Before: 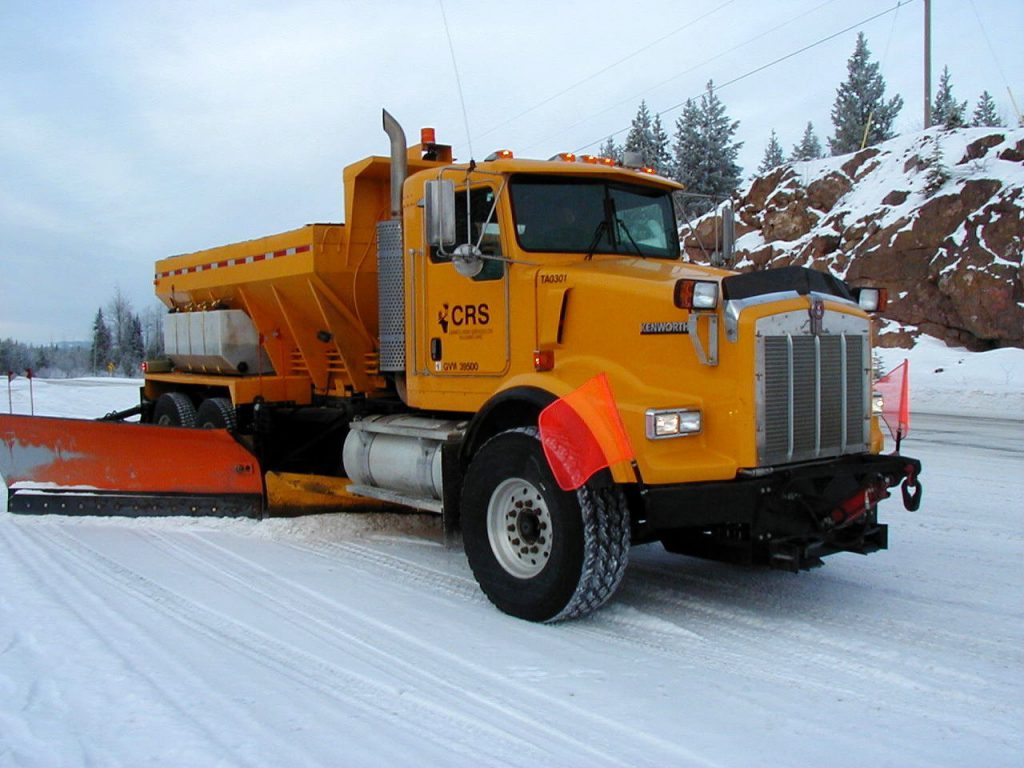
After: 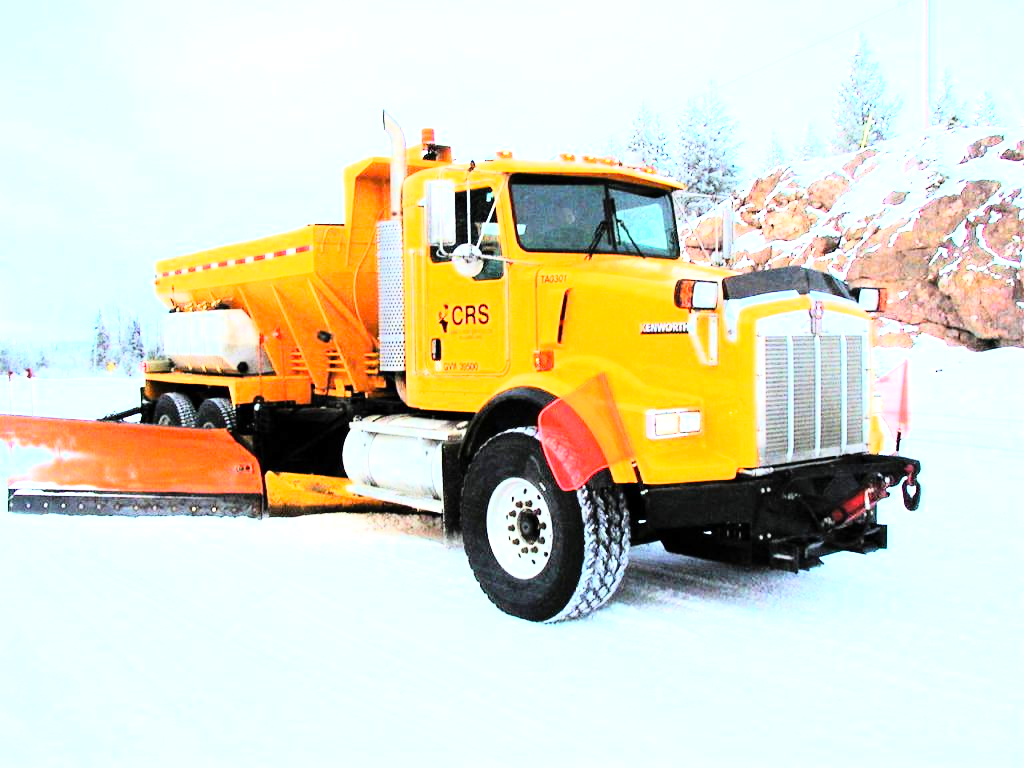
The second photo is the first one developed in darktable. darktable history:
rgb curve: curves: ch0 [(0, 0) (0.21, 0.15) (0.24, 0.21) (0.5, 0.75) (0.75, 0.96) (0.89, 0.99) (1, 1)]; ch1 [(0, 0.02) (0.21, 0.13) (0.25, 0.2) (0.5, 0.67) (0.75, 0.9) (0.89, 0.97) (1, 1)]; ch2 [(0, 0.02) (0.21, 0.13) (0.25, 0.2) (0.5, 0.67) (0.75, 0.9) (0.89, 0.97) (1, 1)], compensate middle gray true
levels: levels [0, 0.478, 1]
exposure: exposure 2 EV, compensate exposure bias true, compensate highlight preservation false
